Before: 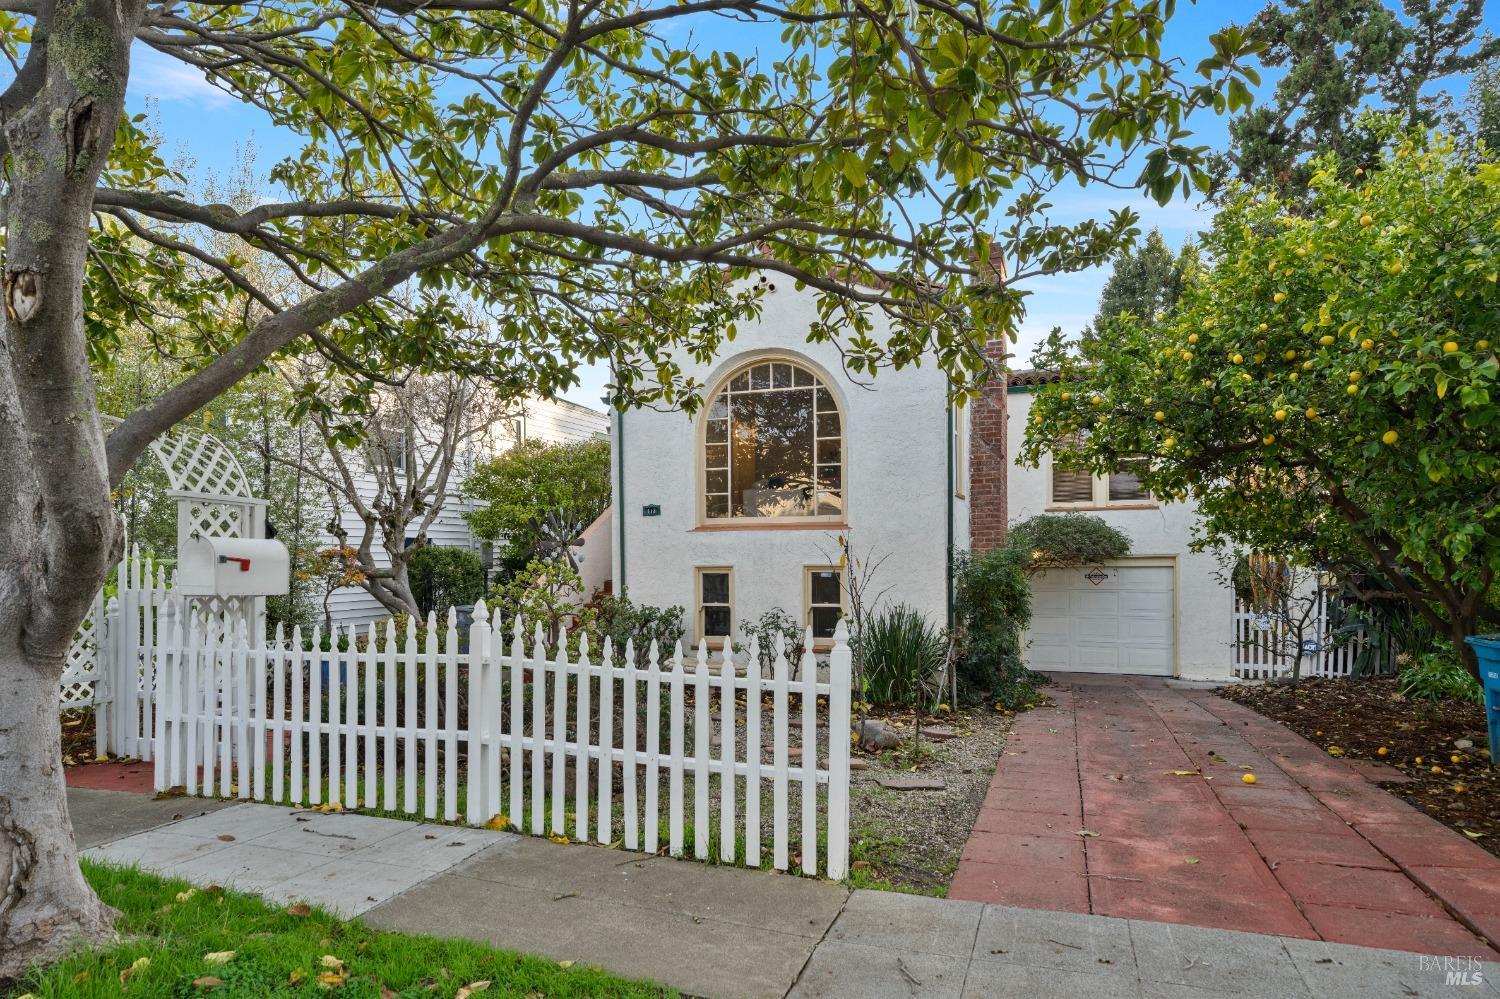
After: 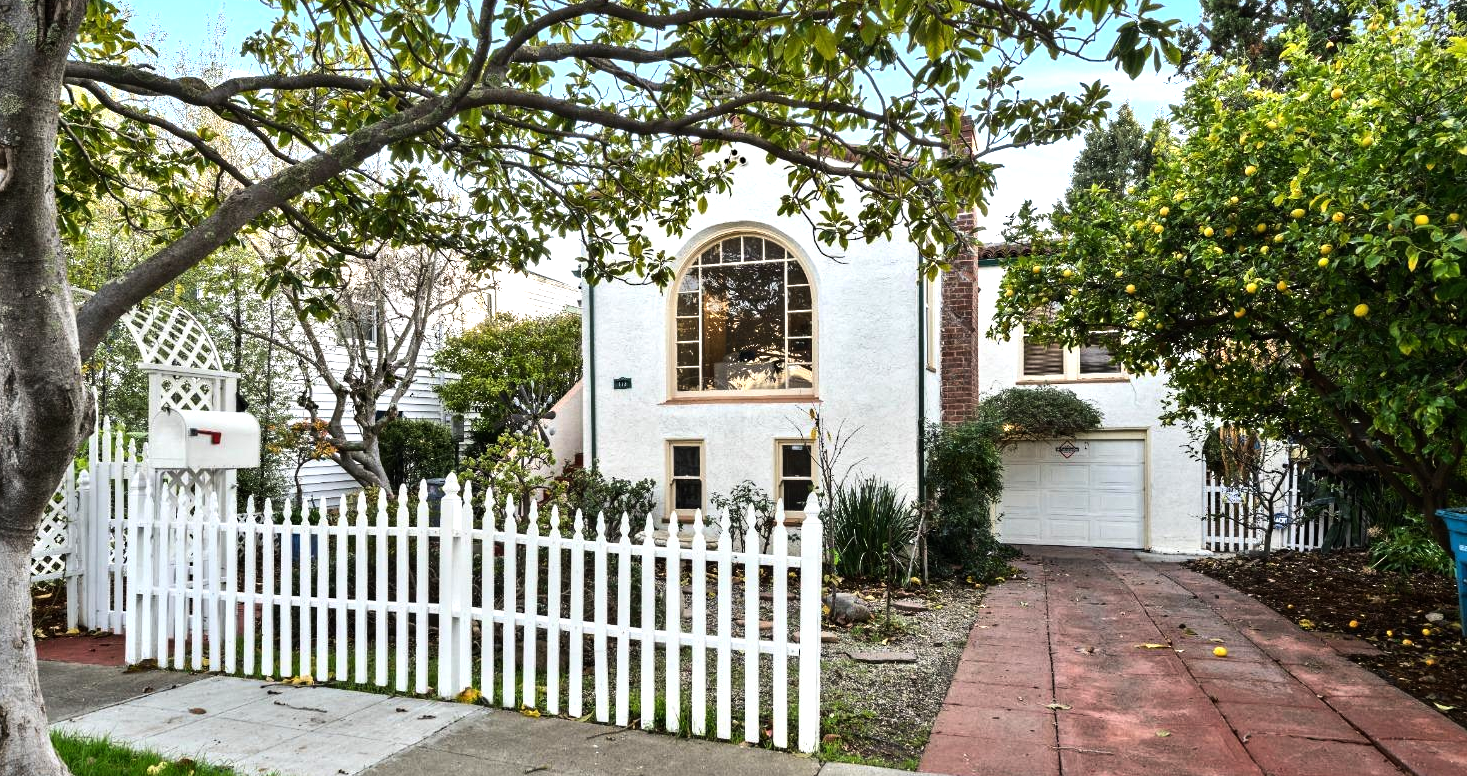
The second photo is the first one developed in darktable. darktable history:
tone equalizer: -8 EV -1.07 EV, -7 EV -1.04 EV, -6 EV -0.867 EV, -5 EV -0.562 EV, -3 EV 0.548 EV, -2 EV 0.874 EV, -1 EV 0.988 EV, +0 EV 1.07 EV, edges refinement/feathering 500, mask exposure compensation -1.57 EV, preserve details no
crop and rotate: left 1.934%, top 12.714%, right 0.224%, bottom 9.596%
sharpen: radius 2.918, amount 0.856, threshold 47.134
